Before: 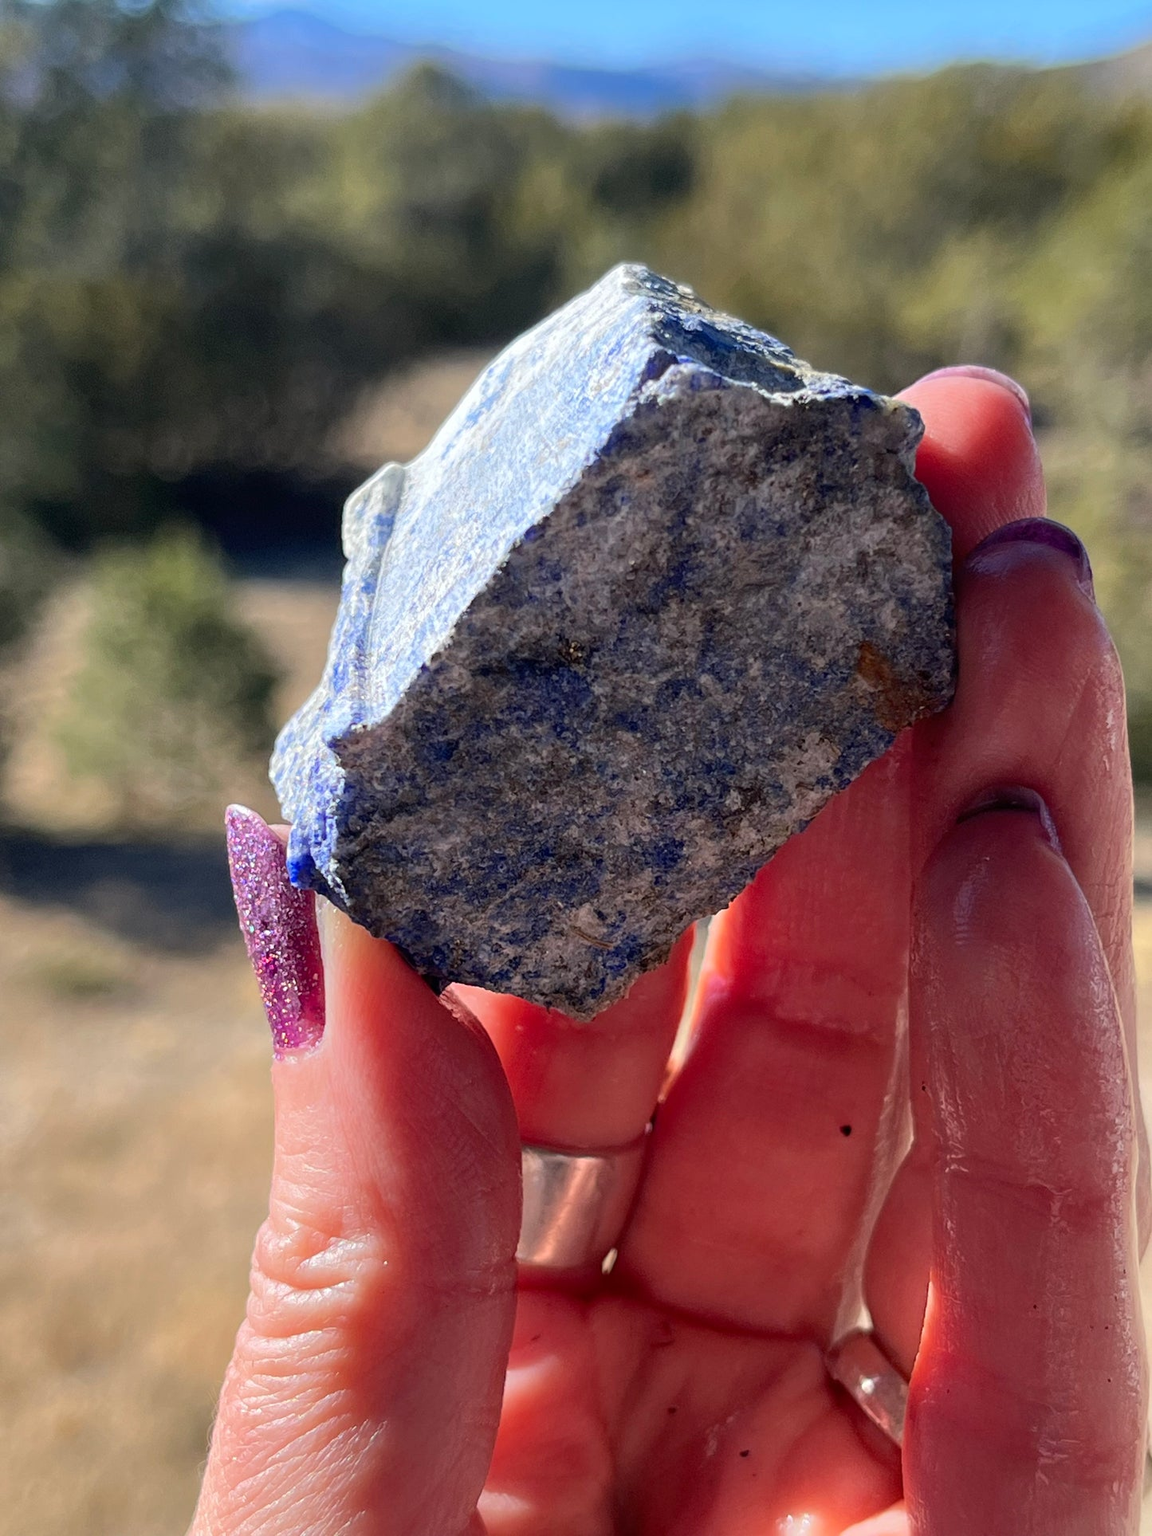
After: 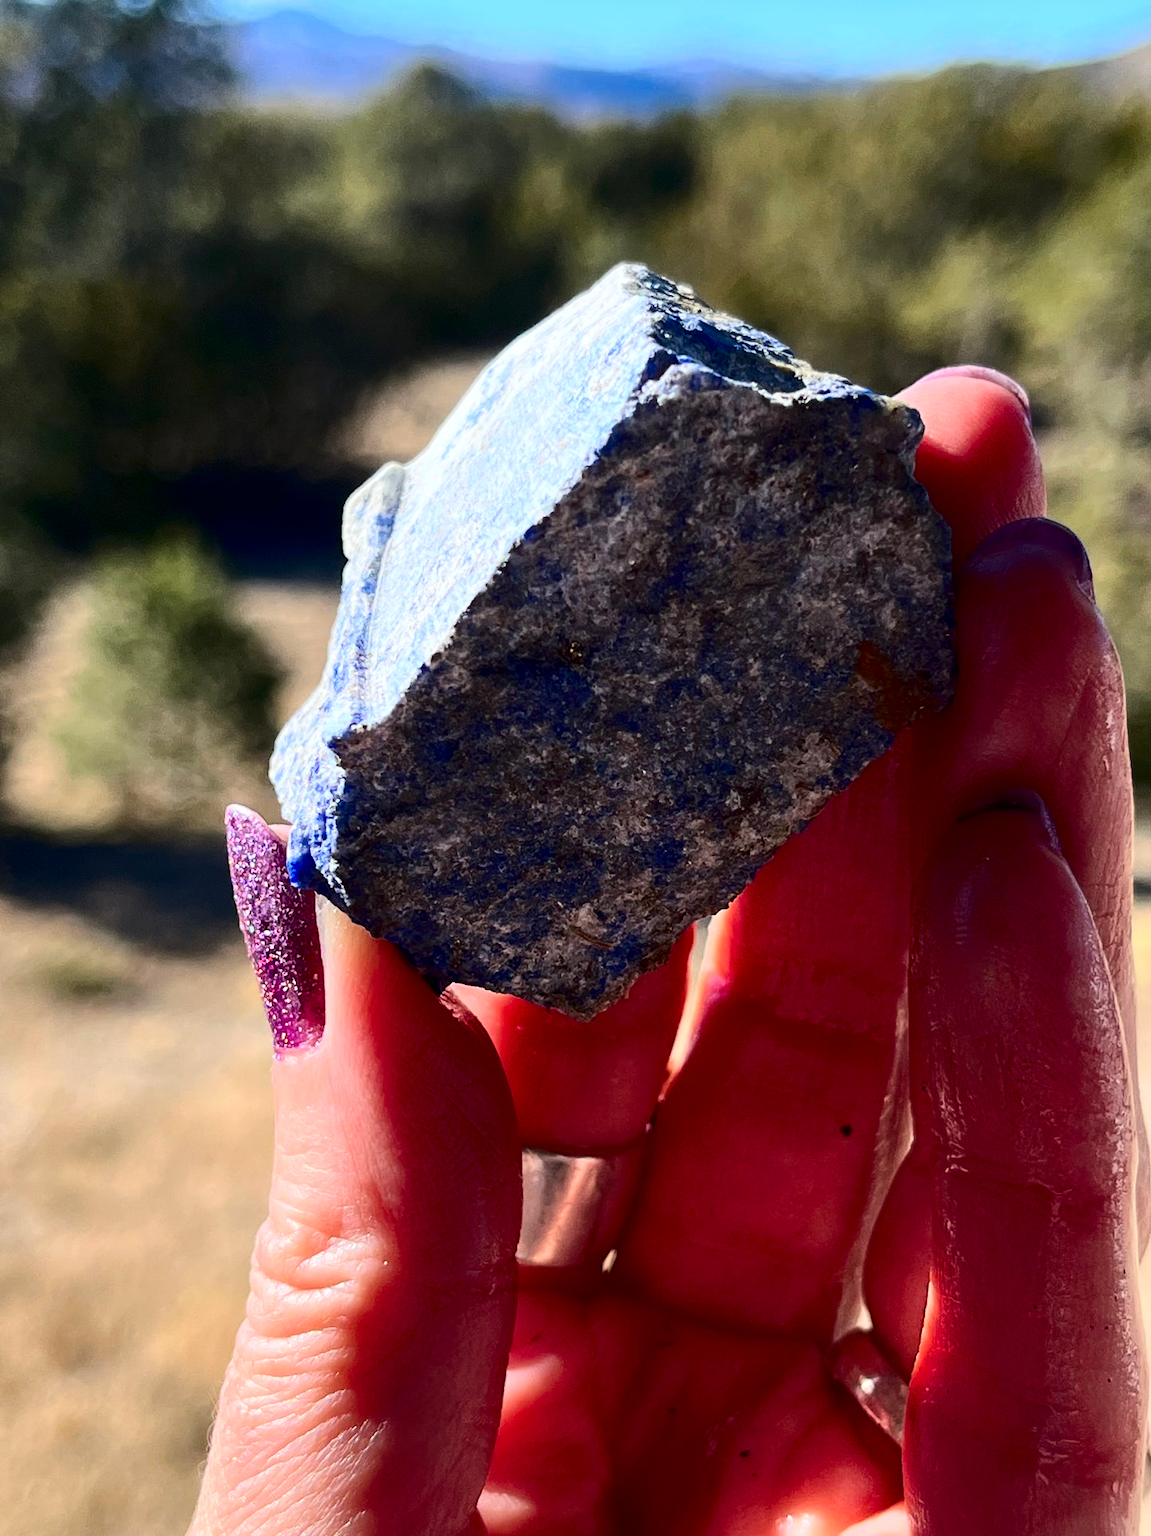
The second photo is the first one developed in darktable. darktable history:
tone equalizer: on, module defaults
contrast brightness saturation: contrast 0.332, brightness -0.069, saturation 0.171
